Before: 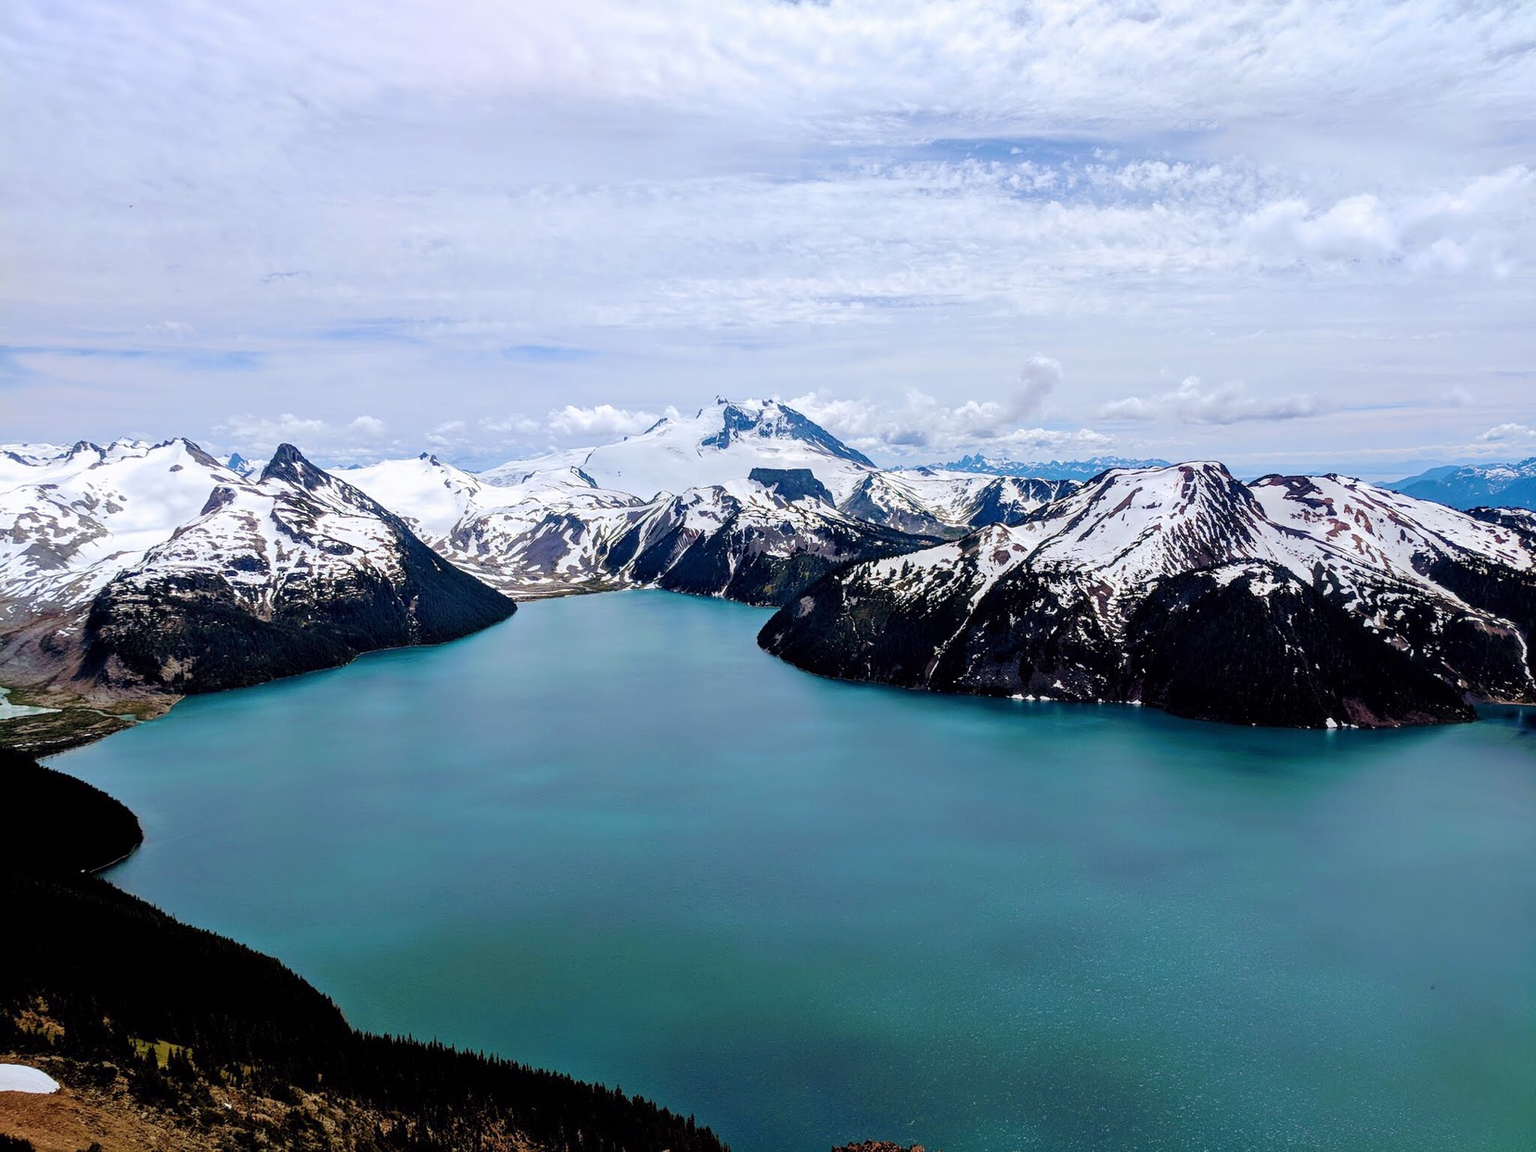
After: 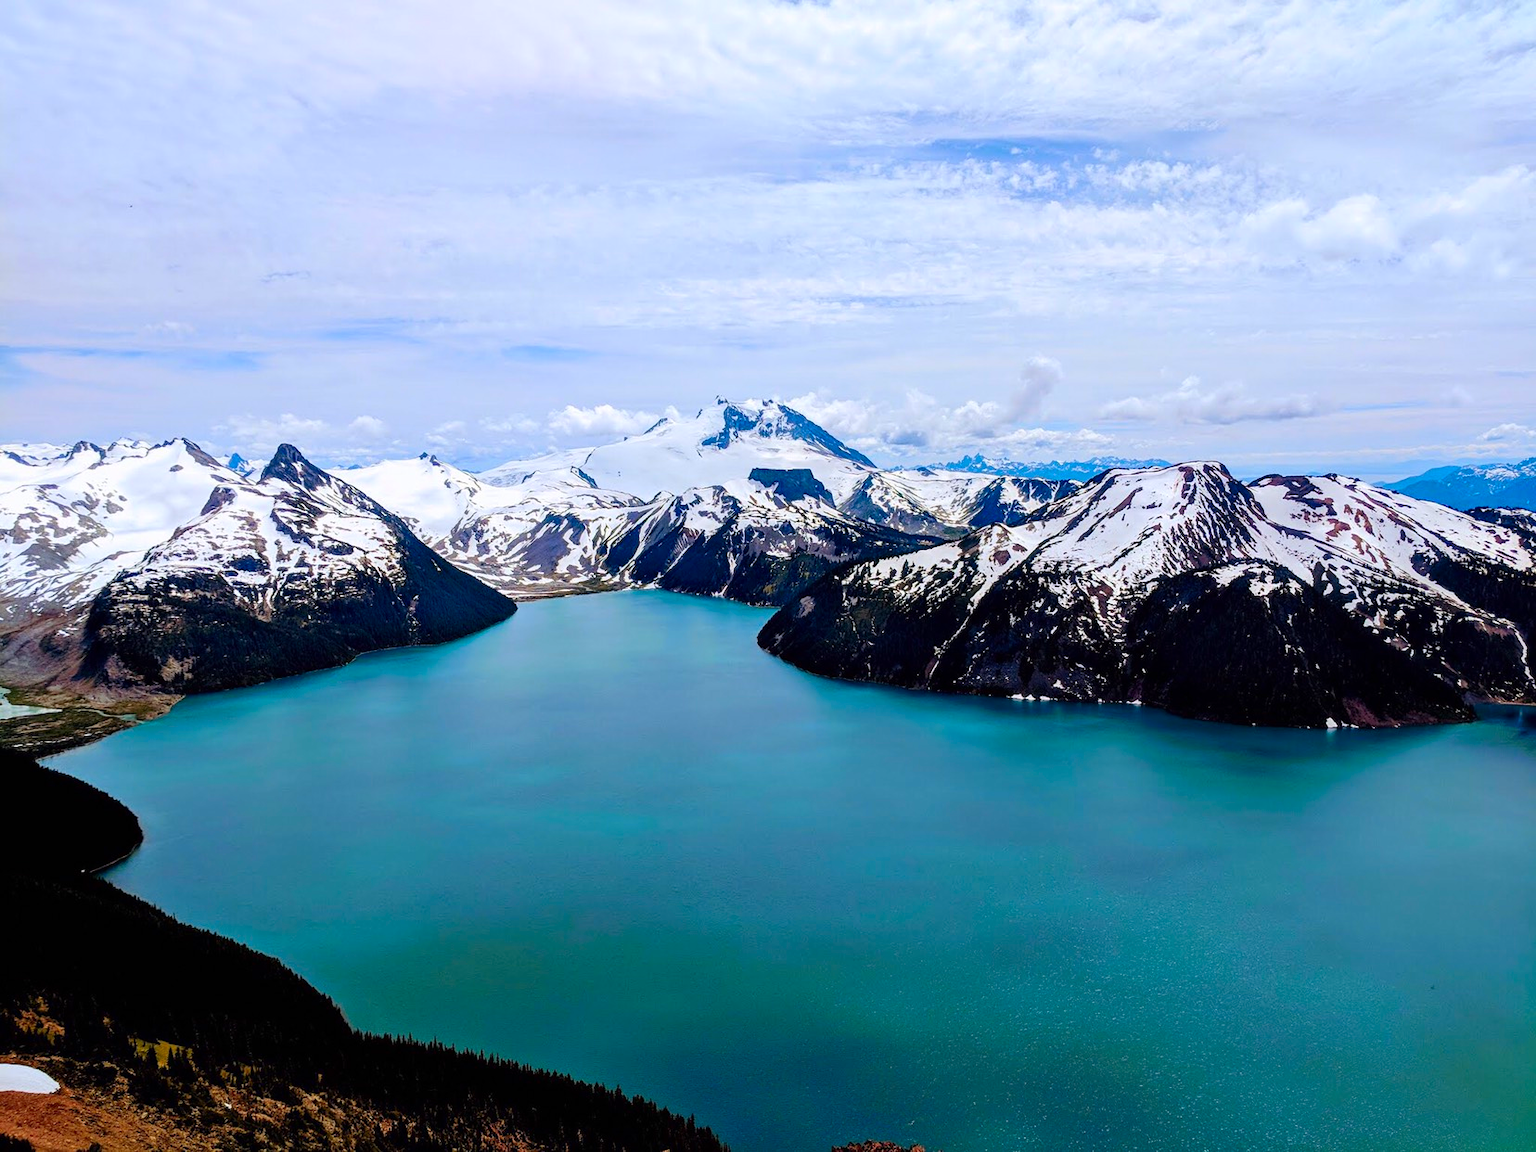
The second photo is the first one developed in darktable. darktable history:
contrast brightness saturation: contrast 0.087, saturation 0.282
color zones: curves: ch1 [(0.309, 0.524) (0.41, 0.329) (0.508, 0.509)]; ch2 [(0.25, 0.457) (0.75, 0.5)]
